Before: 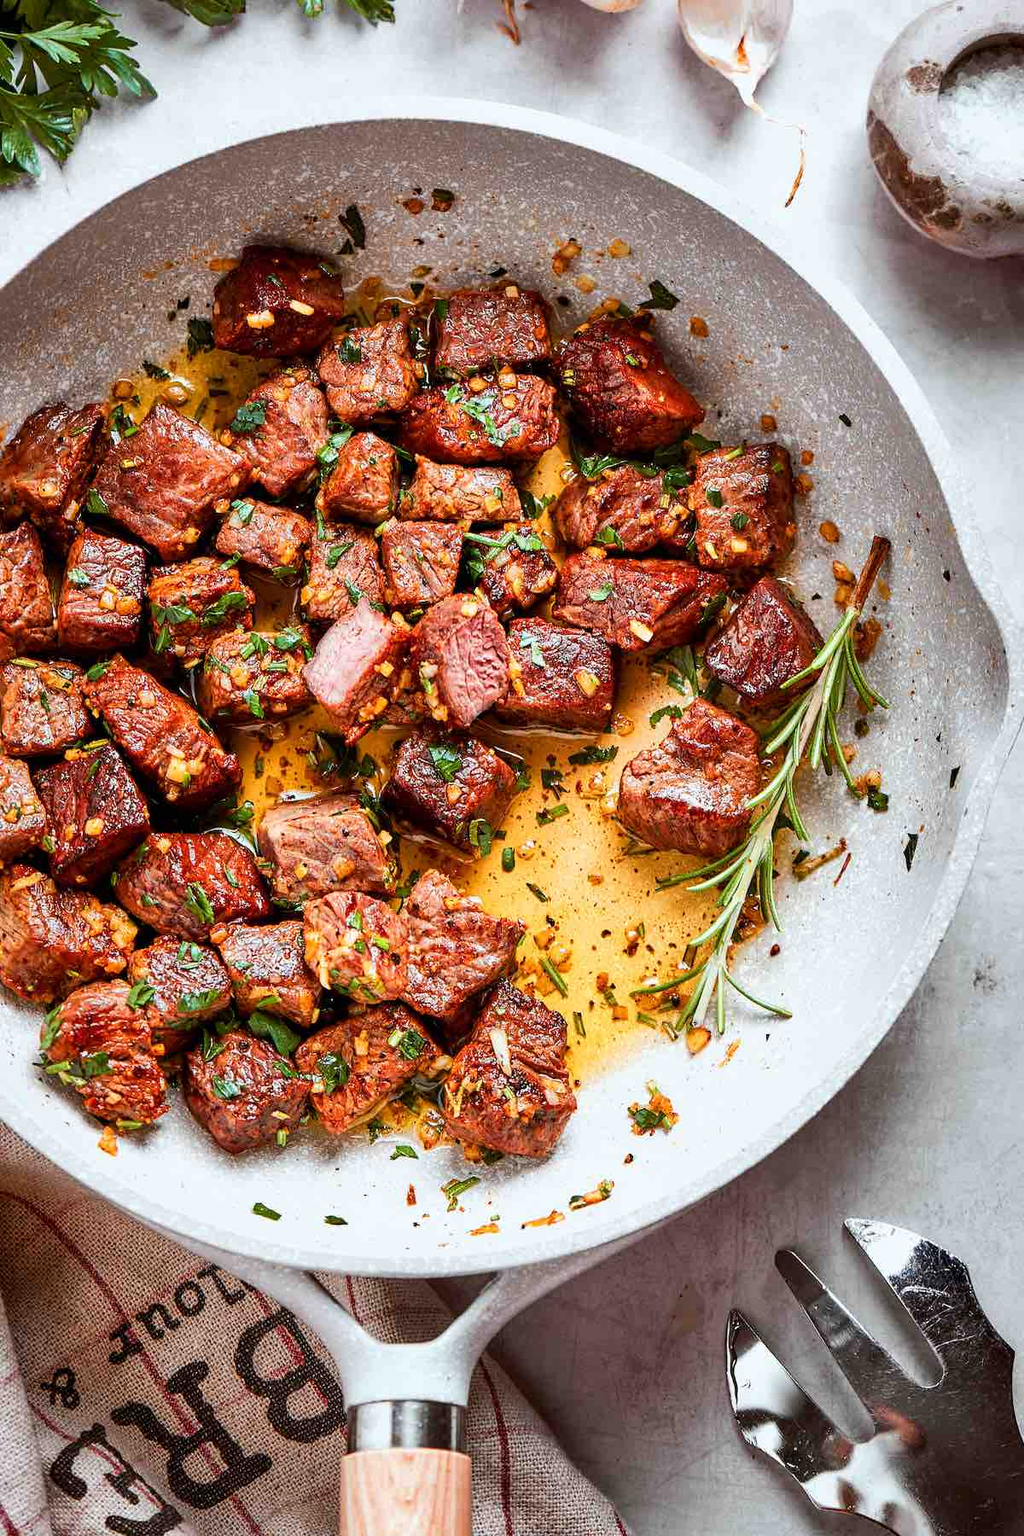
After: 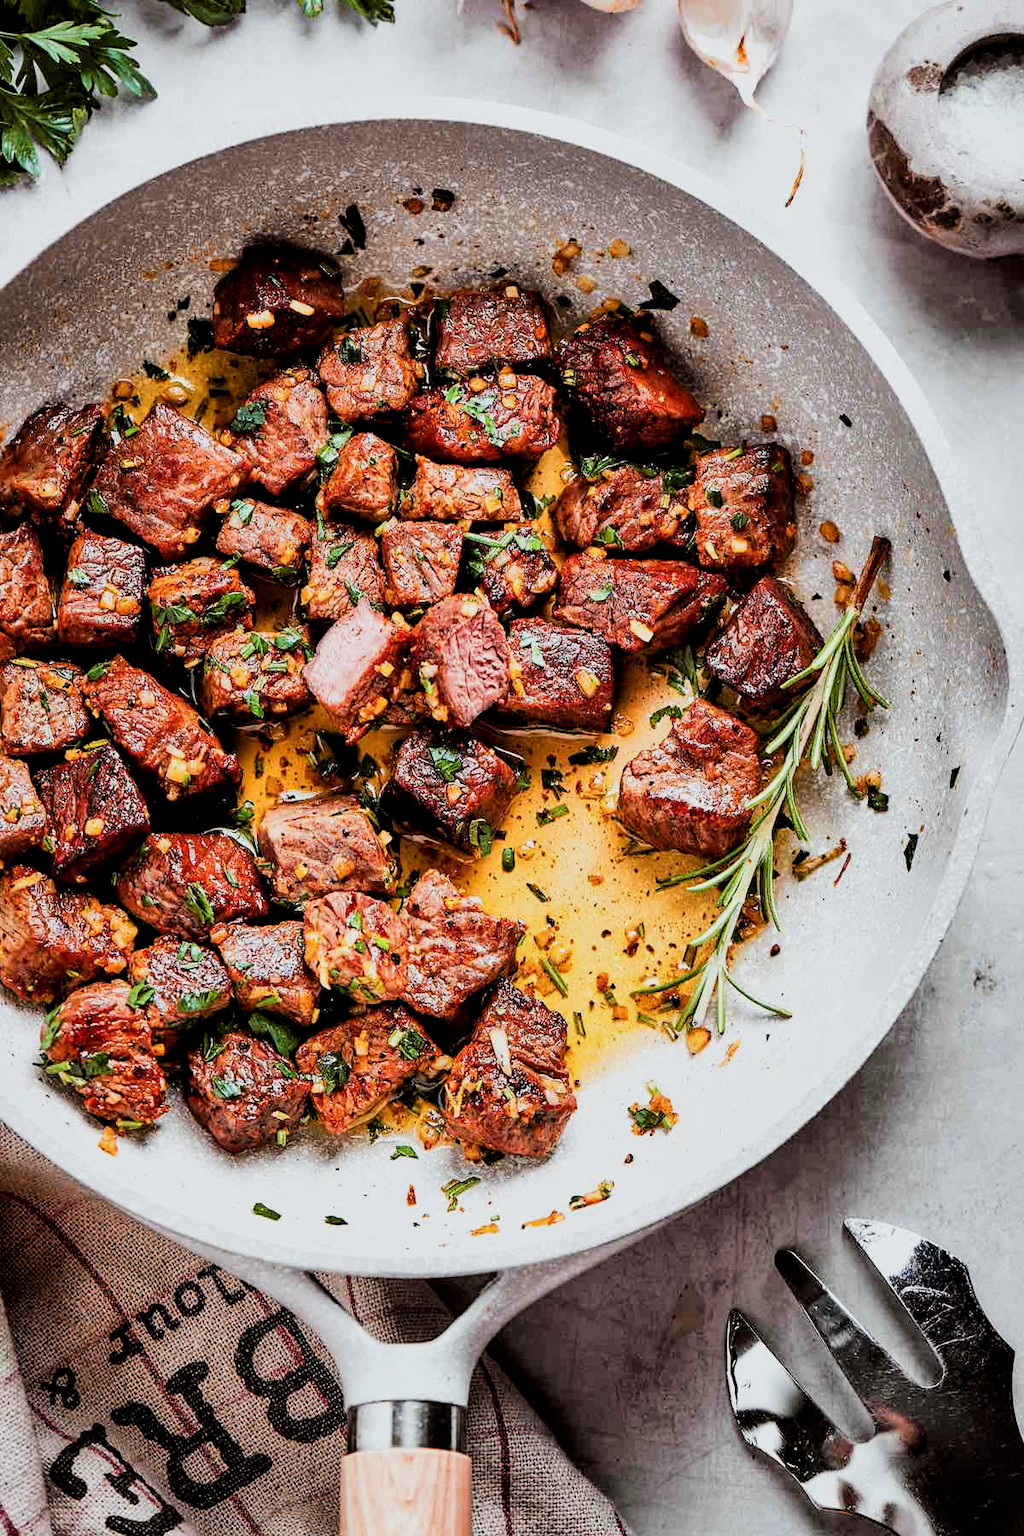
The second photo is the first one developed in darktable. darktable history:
filmic rgb: black relative exposure -5.06 EV, white relative exposure 3.96 EV, hardness 2.91, contrast 1.299, highlights saturation mix -30.15%
local contrast: mode bilateral grid, contrast 21, coarseness 49, detail 120%, midtone range 0.2
